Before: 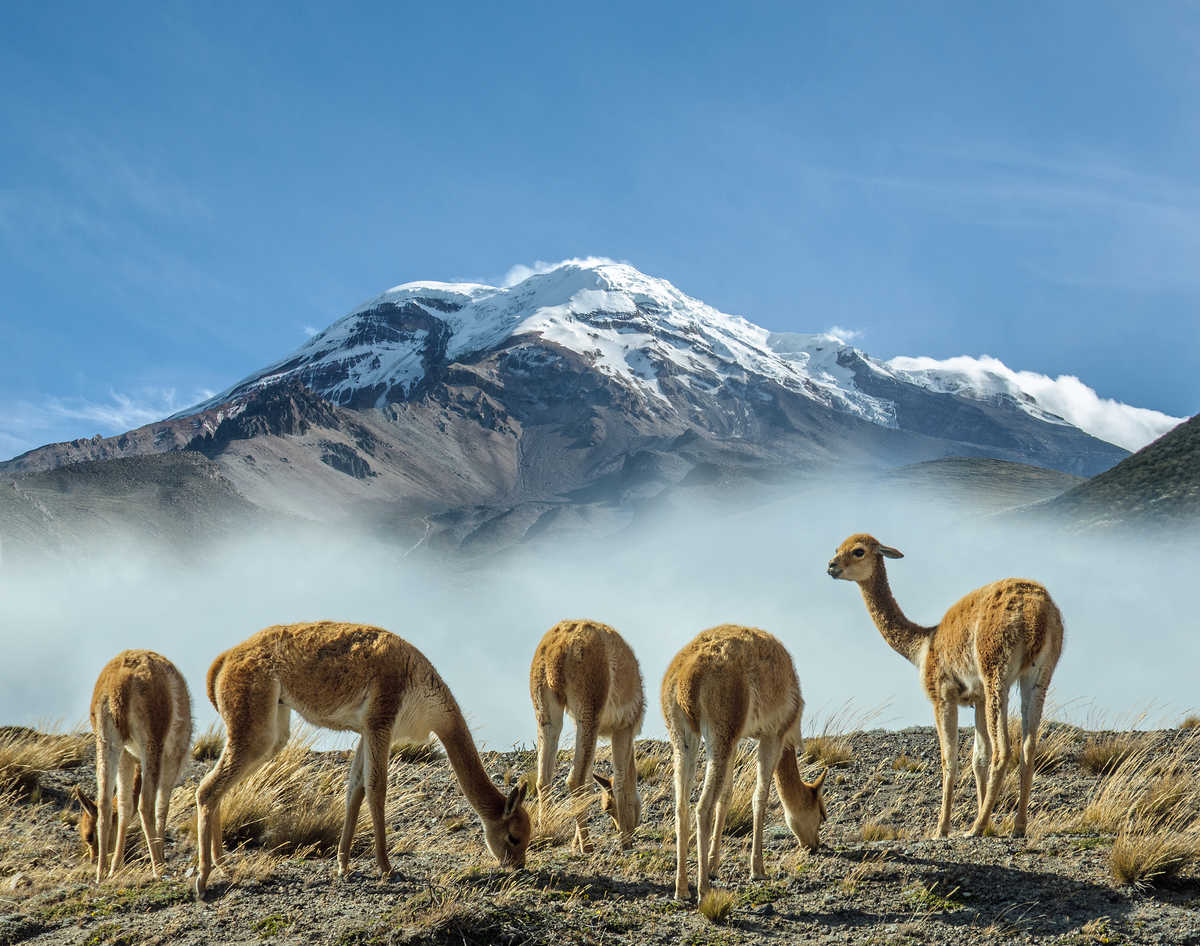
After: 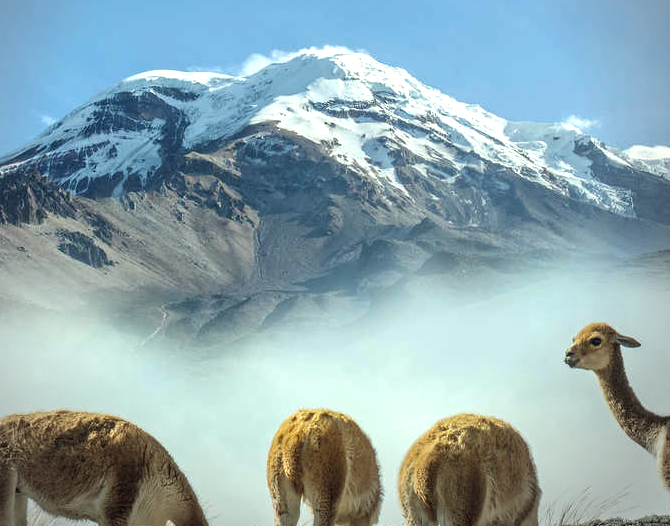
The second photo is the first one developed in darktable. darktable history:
exposure: exposure 0.481 EV, compensate highlight preservation false
color correction: highlights a* -4.47, highlights b* 6.27
crop and rotate: left 21.997%, top 22.361%, right 22.089%, bottom 22.008%
vignetting: center (-0.055, -0.357), unbound false
